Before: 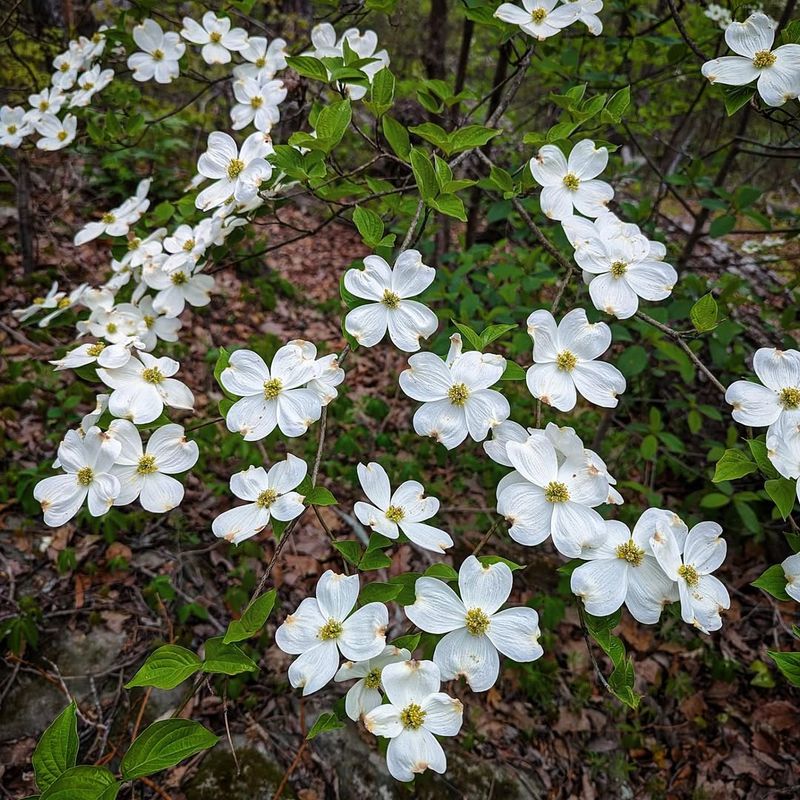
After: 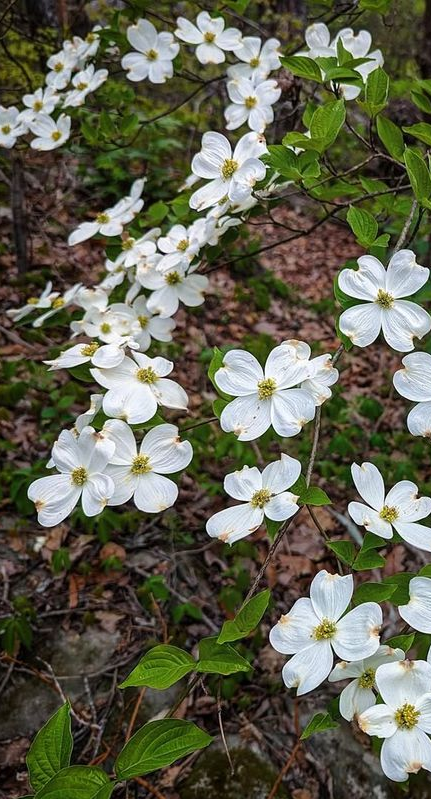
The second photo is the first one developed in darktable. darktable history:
crop: left 0.758%, right 45.317%, bottom 0.082%
